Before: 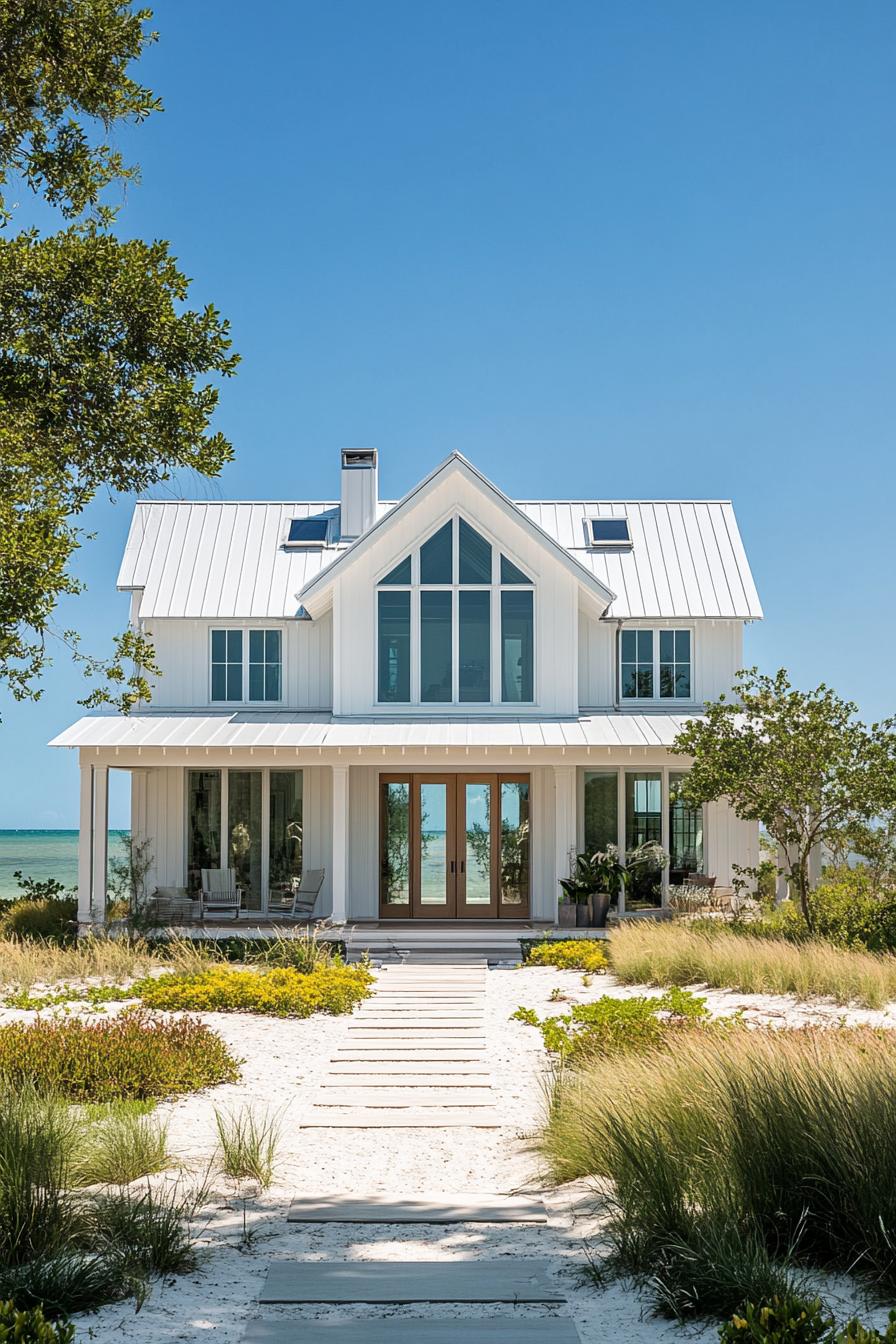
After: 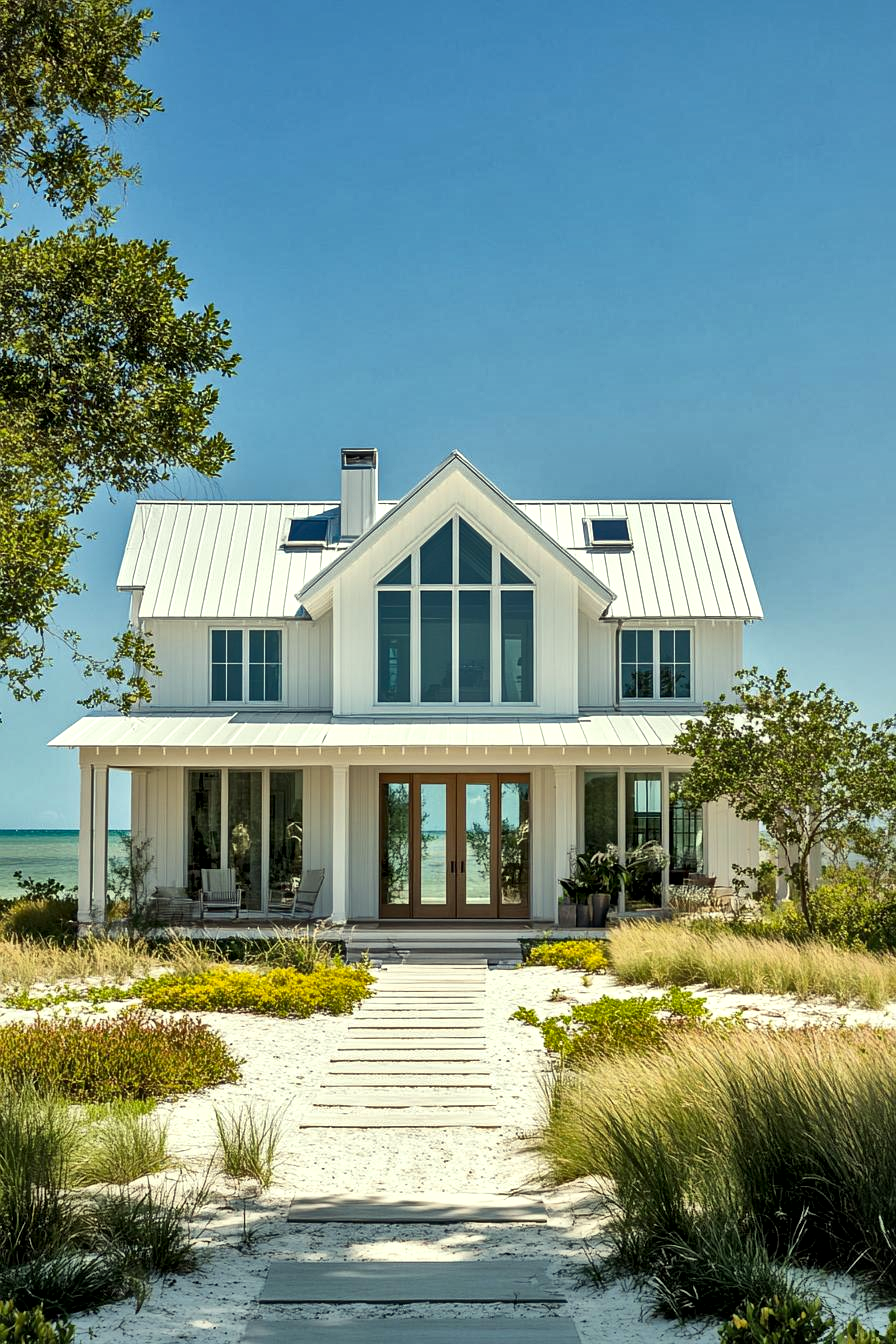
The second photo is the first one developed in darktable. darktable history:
color correction: highlights a* -5.67, highlights b* 10.72
shadows and highlights: highlights color adjustment 53.29%, soften with gaussian
local contrast: mode bilateral grid, contrast 20, coarseness 51, detail 173%, midtone range 0.2
